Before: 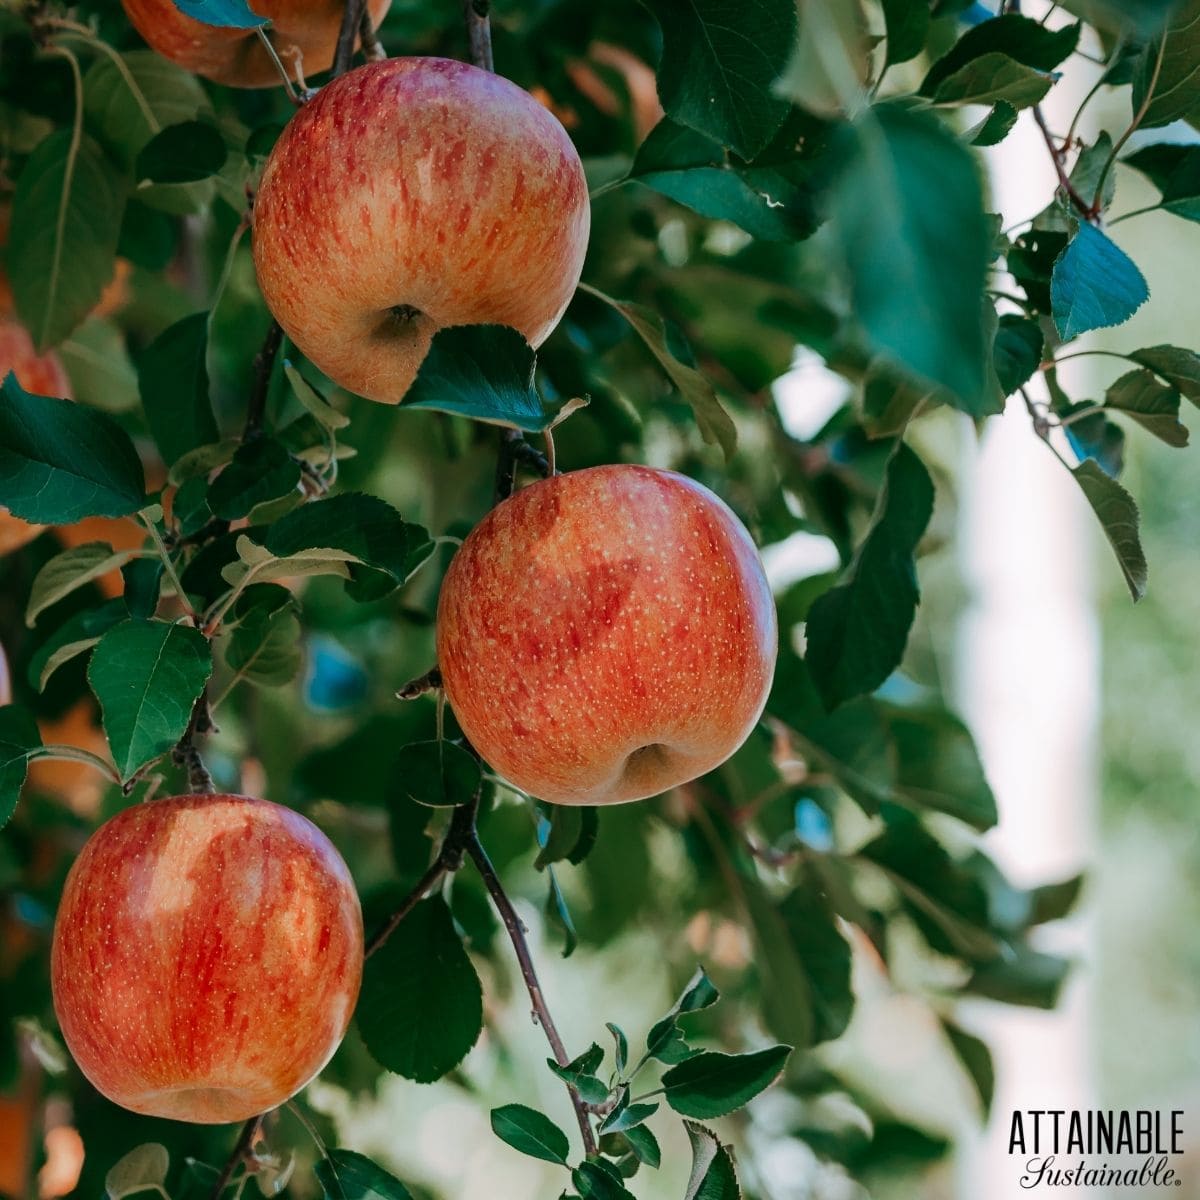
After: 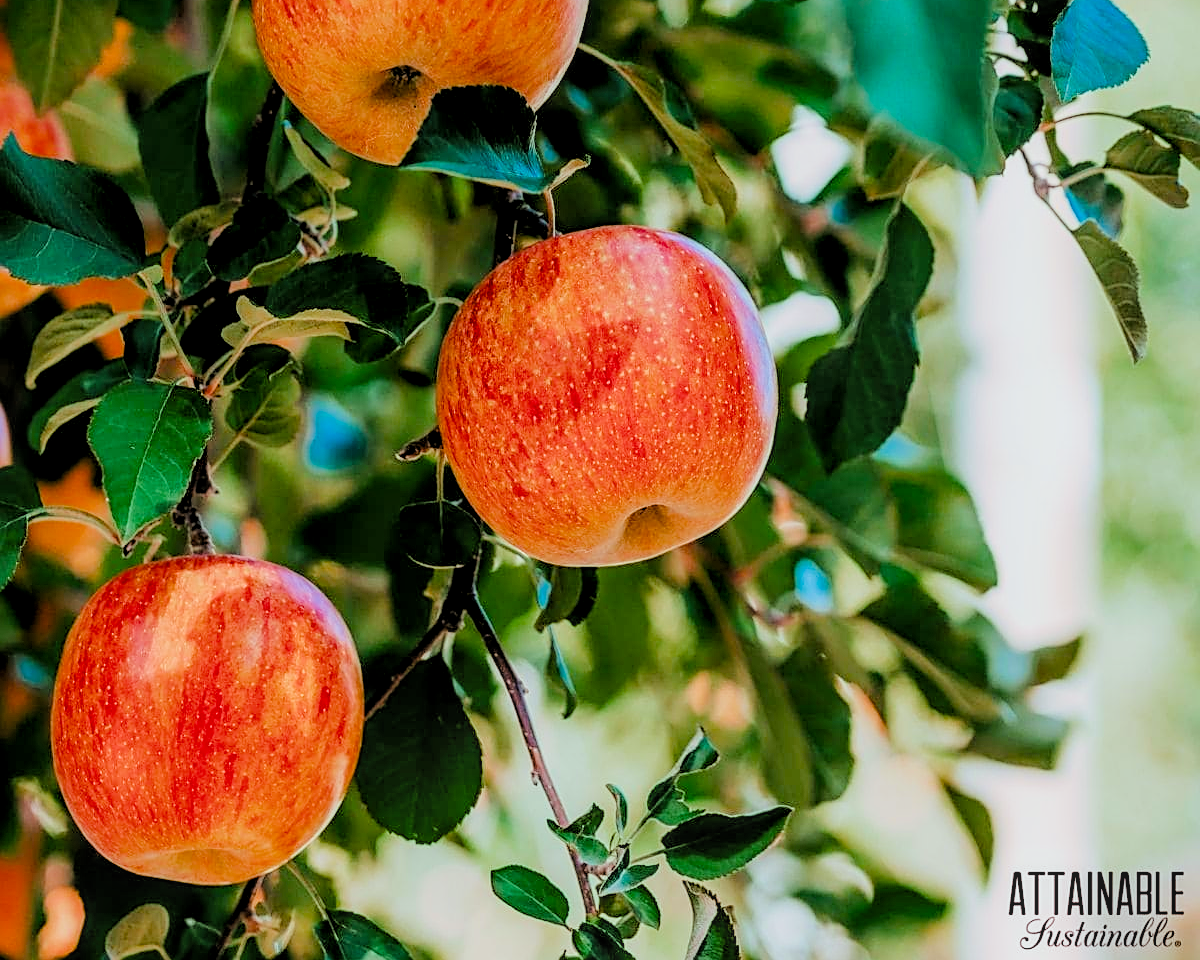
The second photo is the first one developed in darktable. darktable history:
sharpen: on, module defaults
color balance rgb: perceptual saturation grading › global saturation 25%, perceptual brilliance grading › mid-tones 10%, perceptual brilliance grading › shadows 15%, global vibrance 20%
rgb levels: mode RGB, independent channels, levels [[0, 0.474, 1], [0, 0.5, 1], [0, 0.5, 1]]
crop and rotate: top 19.998%
local contrast: on, module defaults
filmic rgb: black relative exposure -4.58 EV, white relative exposure 4.8 EV, threshold 3 EV, hardness 2.36, latitude 36.07%, contrast 1.048, highlights saturation mix 1.32%, shadows ↔ highlights balance 1.25%, color science v4 (2020), enable highlight reconstruction true
exposure: exposure 0.7 EV, compensate highlight preservation false
